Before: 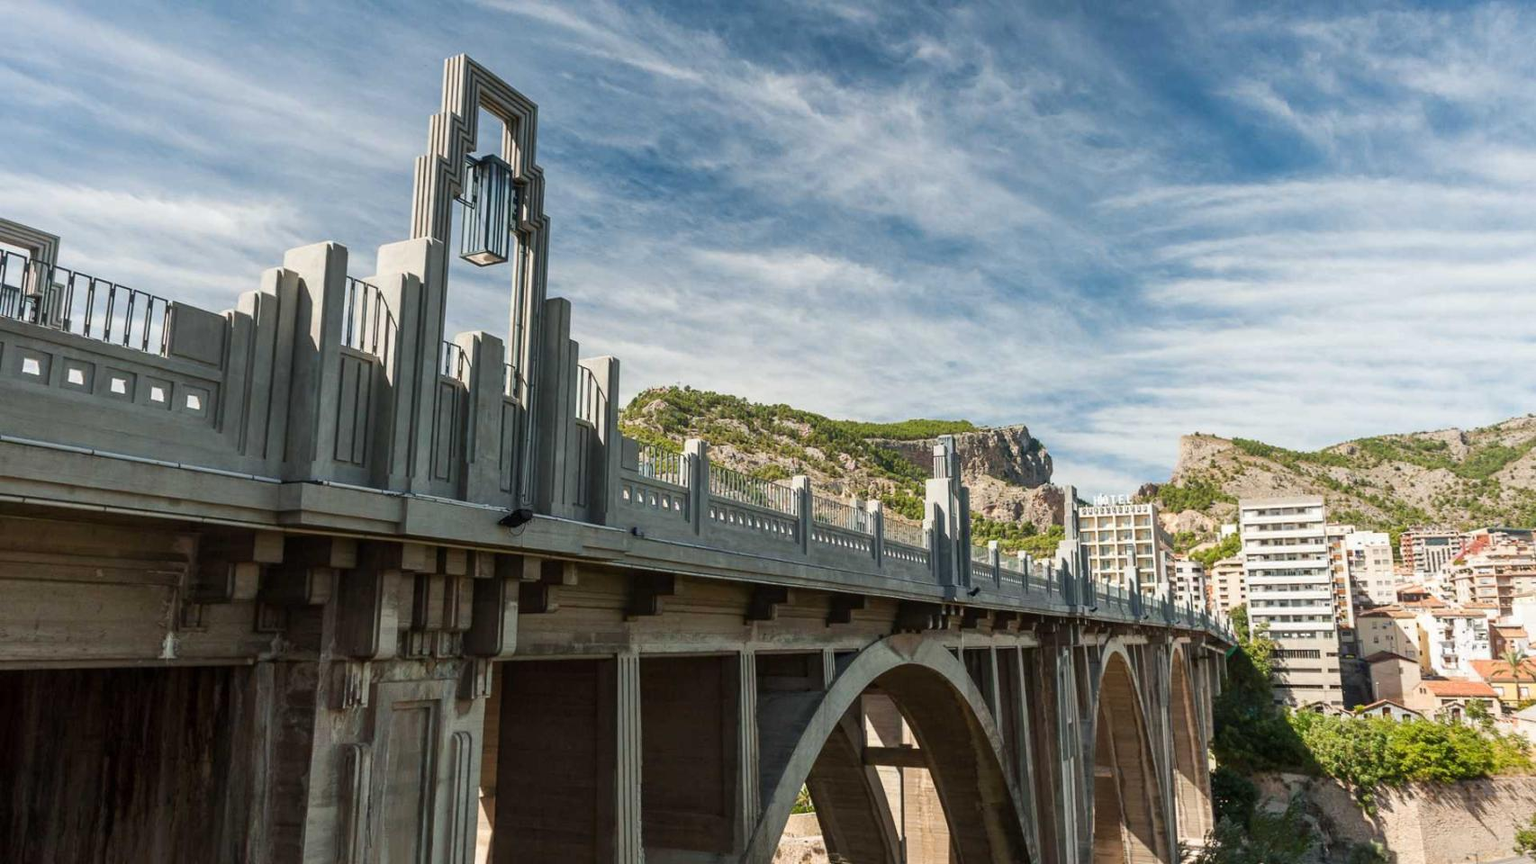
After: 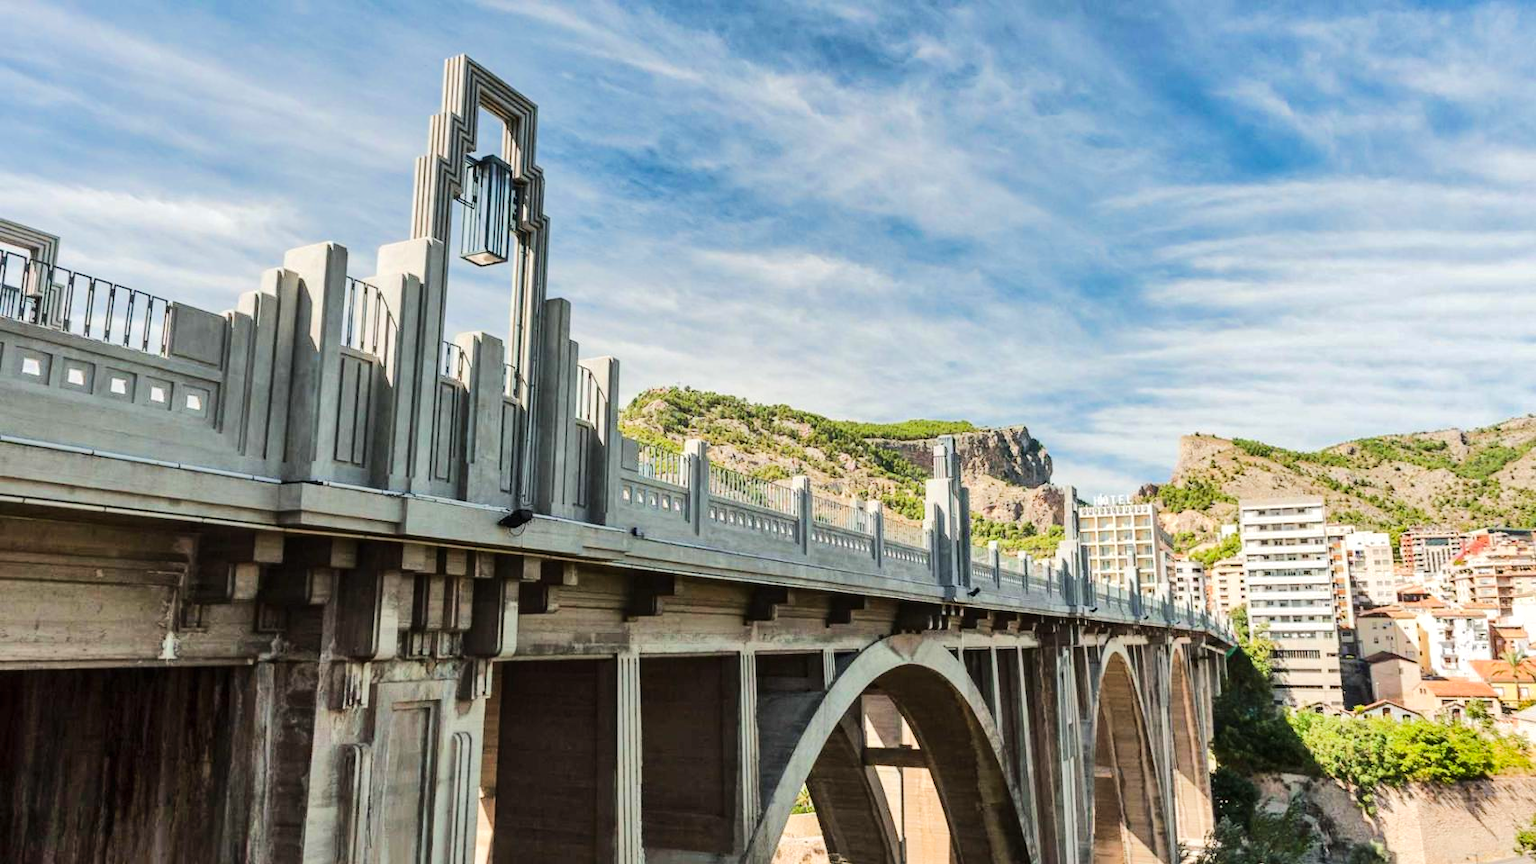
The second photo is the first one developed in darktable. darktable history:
shadows and highlights: low approximation 0.01, soften with gaussian
tone equalizer: -7 EV 0.163 EV, -6 EV 0.589 EV, -5 EV 1.14 EV, -4 EV 1.36 EV, -3 EV 1.16 EV, -2 EV 0.6 EV, -1 EV 0.162 EV, edges refinement/feathering 500, mask exposure compensation -1.57 EV, preserve details no
